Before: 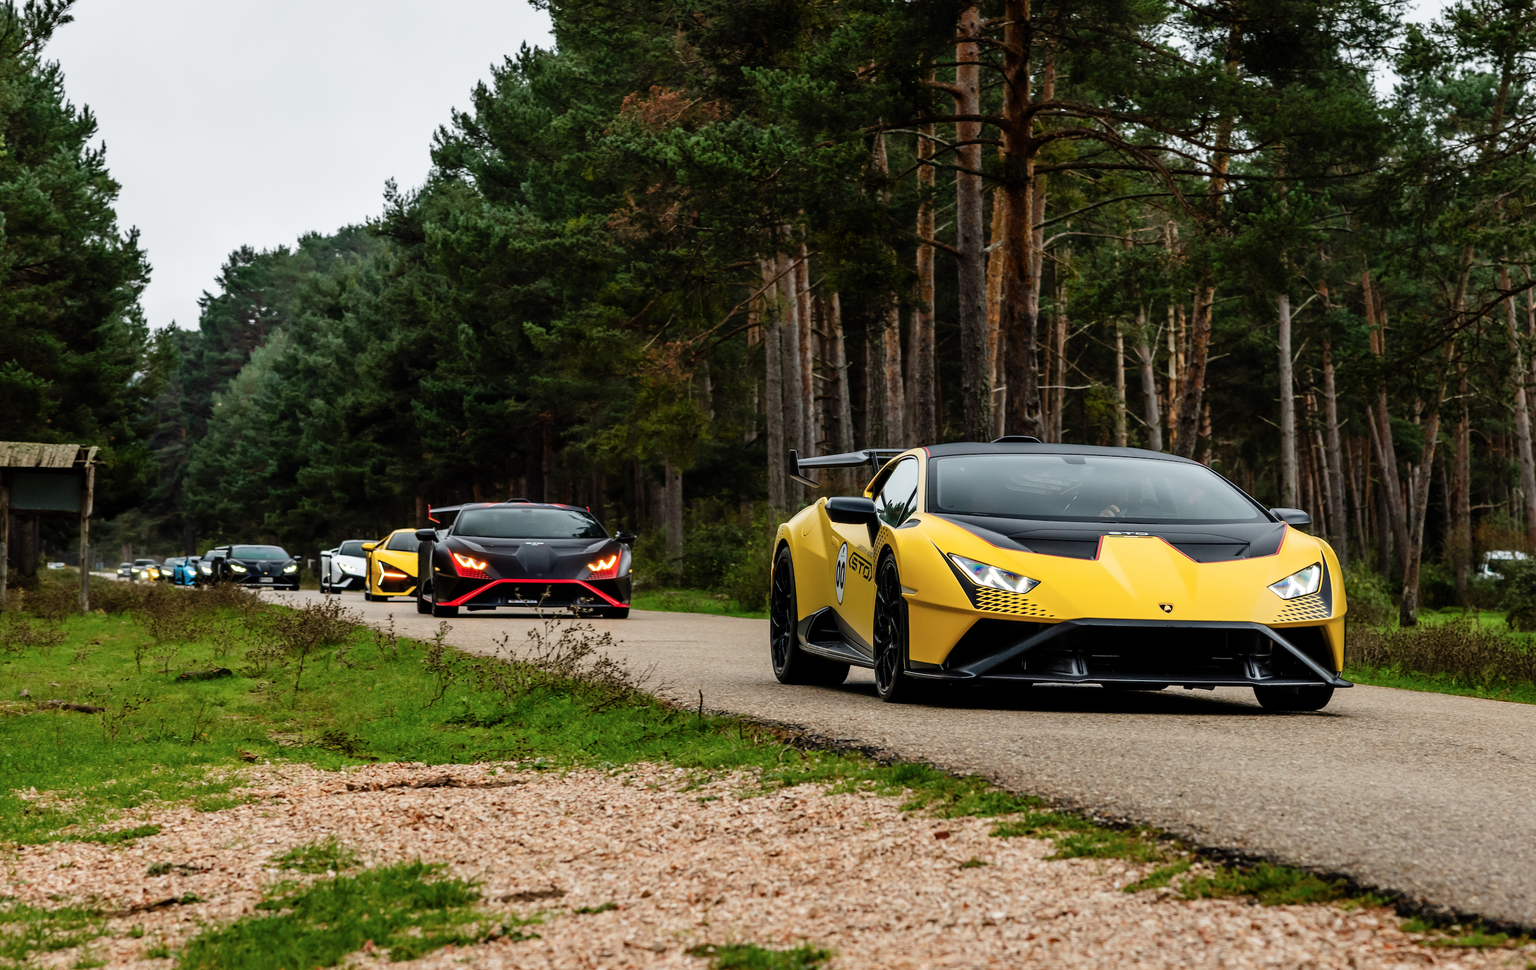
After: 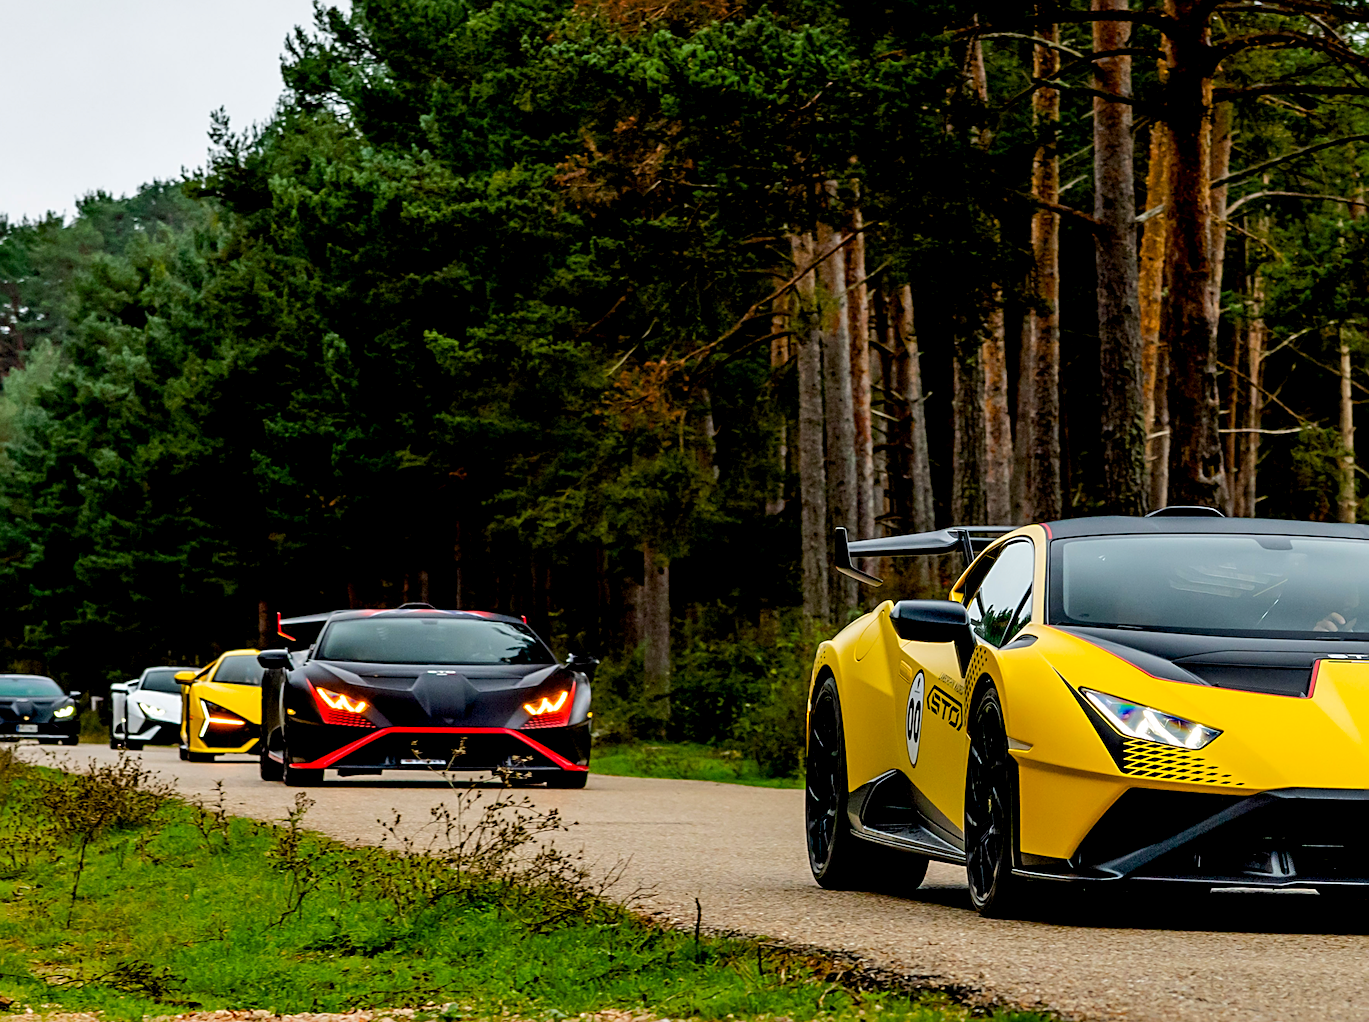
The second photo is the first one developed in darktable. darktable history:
sharpen: on, module defaults
color balance rgb: perceptual saturation grading › global saturation 25%, perceptual brilliance grading › mid-tones 10%, perceptual brilliance grading › shadows 15%, global vibrance 20%
crop: left 16.202%, top 11.208%, right 26.045%, bottom 20.557%
exposure: black level correction 0.009, compensate highlight preservation false
